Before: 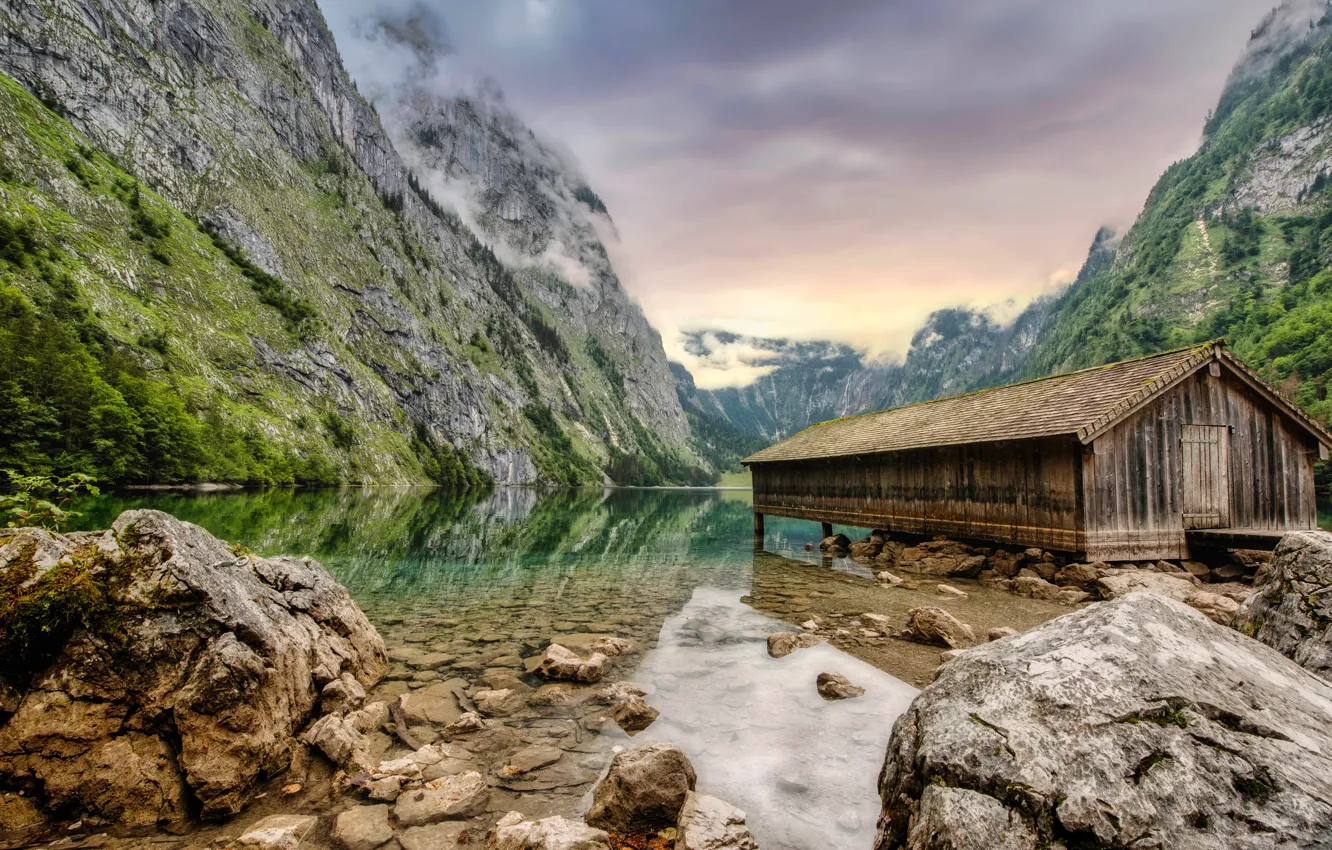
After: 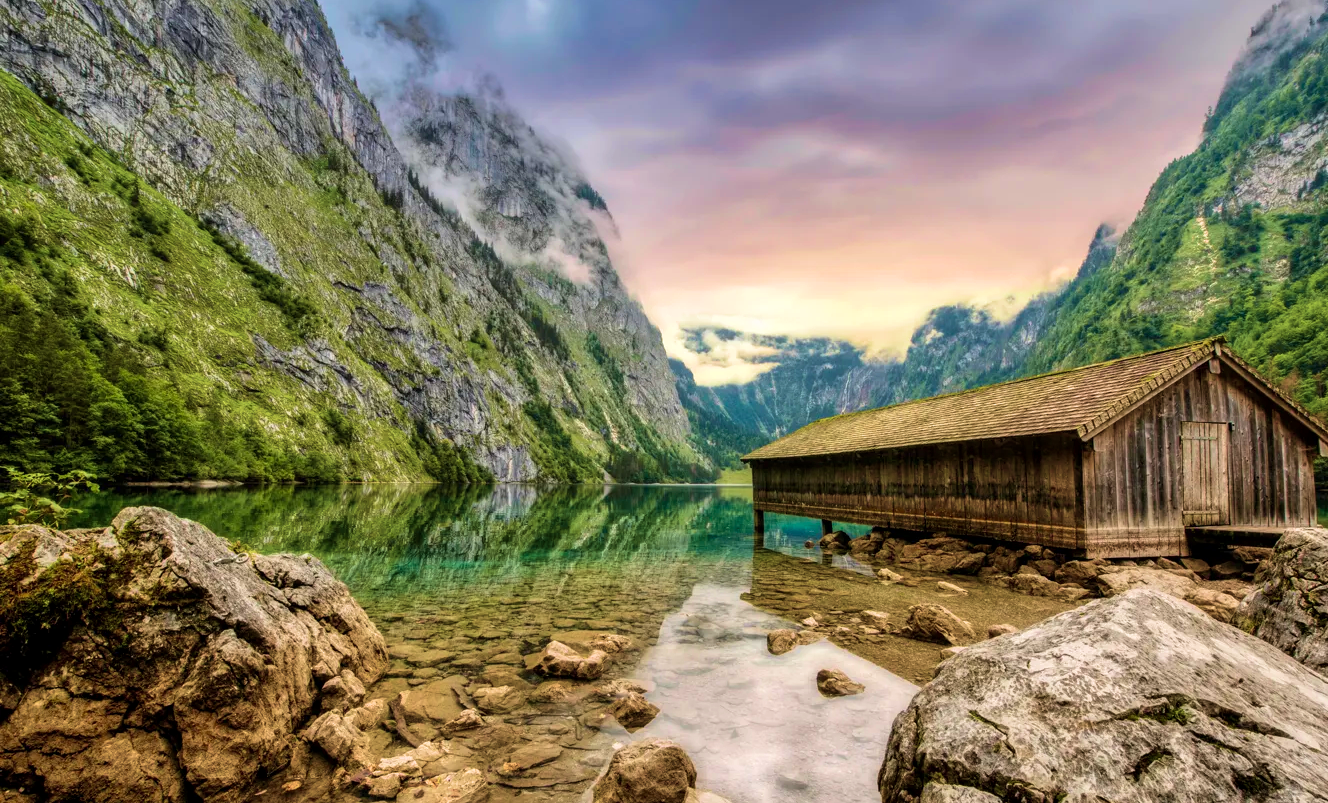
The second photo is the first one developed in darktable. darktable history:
velvia: strength 75%
crop: top 0.416%, right 0.265%, bottom 5.002%
local contrast: highlights 106%, shadows 101%, detail 119%, midtone range 0.2
